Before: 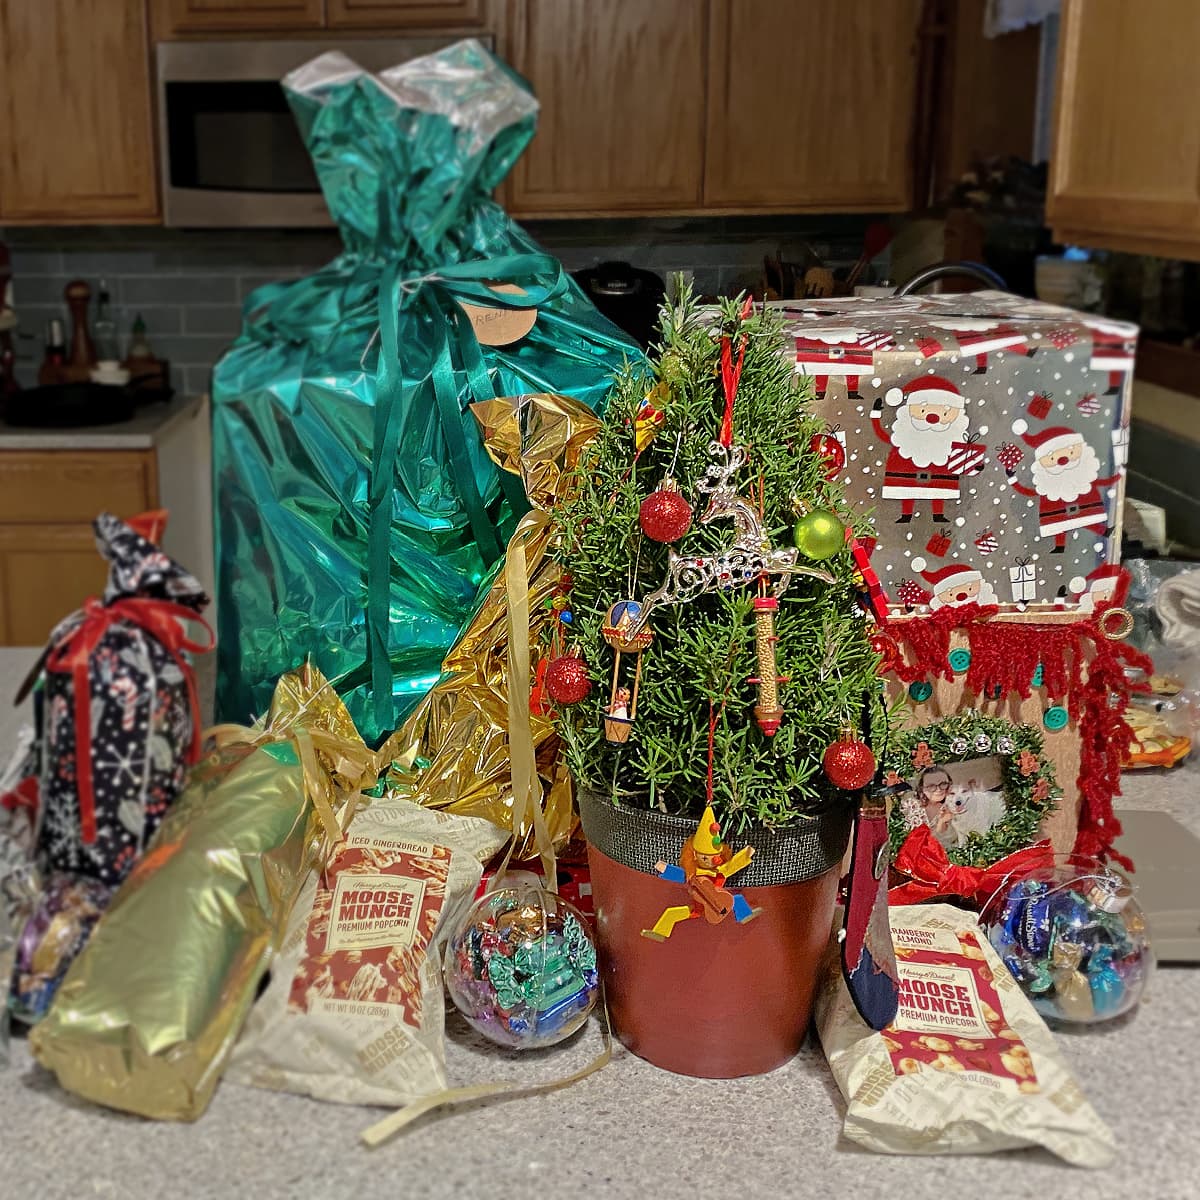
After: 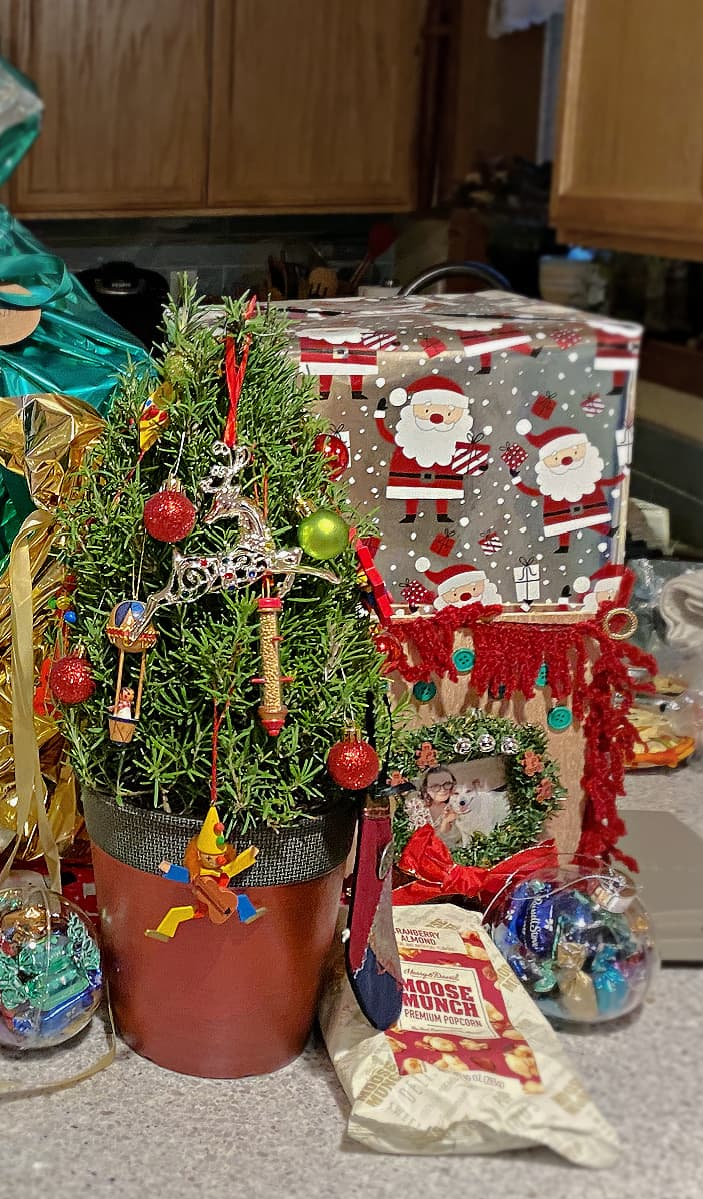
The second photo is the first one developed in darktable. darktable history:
crop: left 41.402%
